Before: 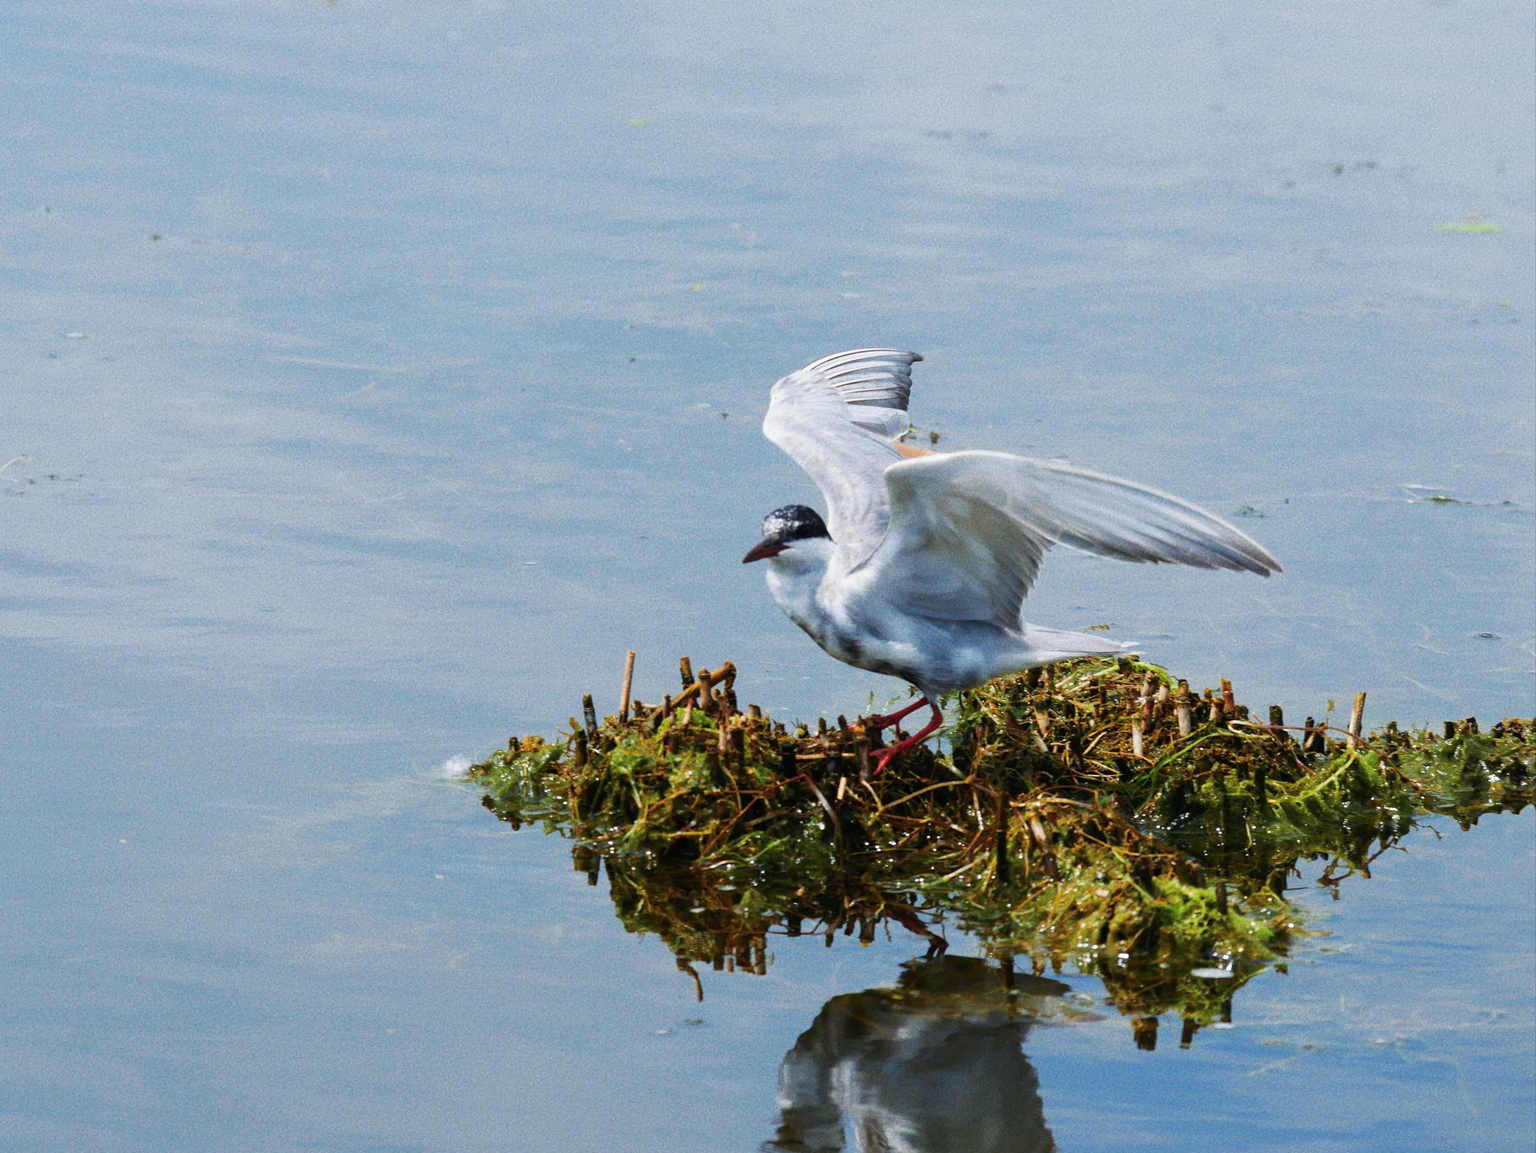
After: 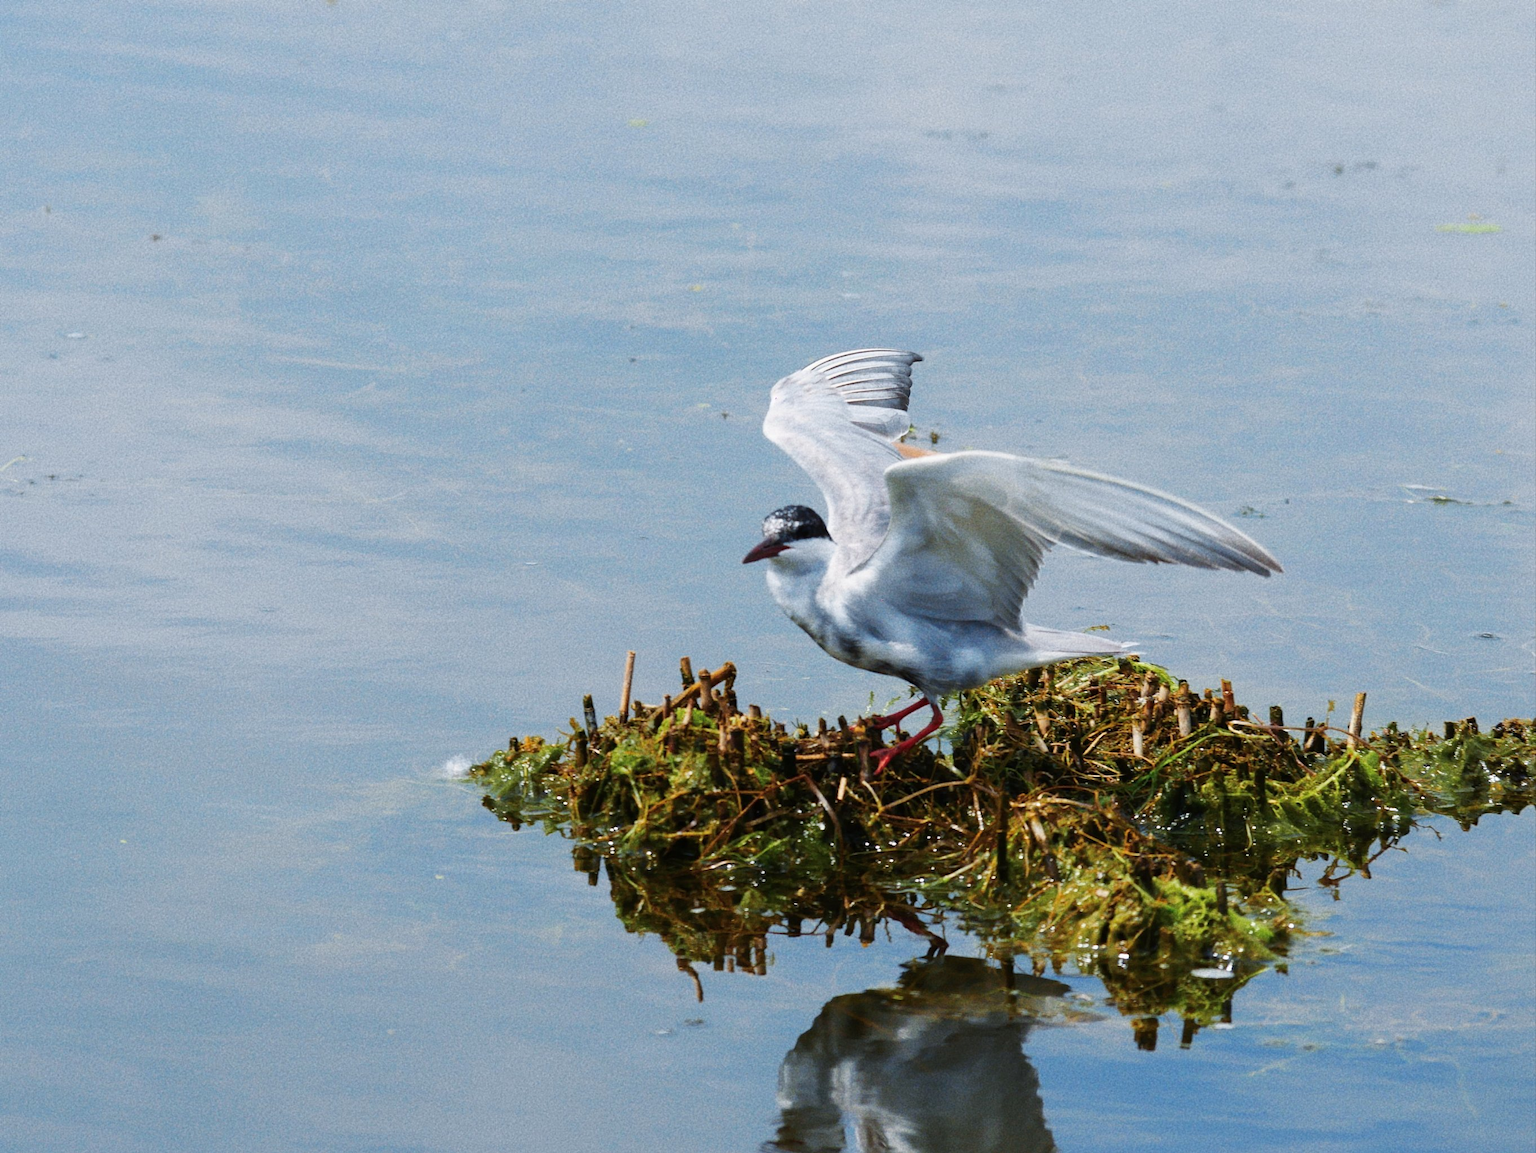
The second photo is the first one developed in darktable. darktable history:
tone equalizer: mask exposure compensation -0.498 EV
